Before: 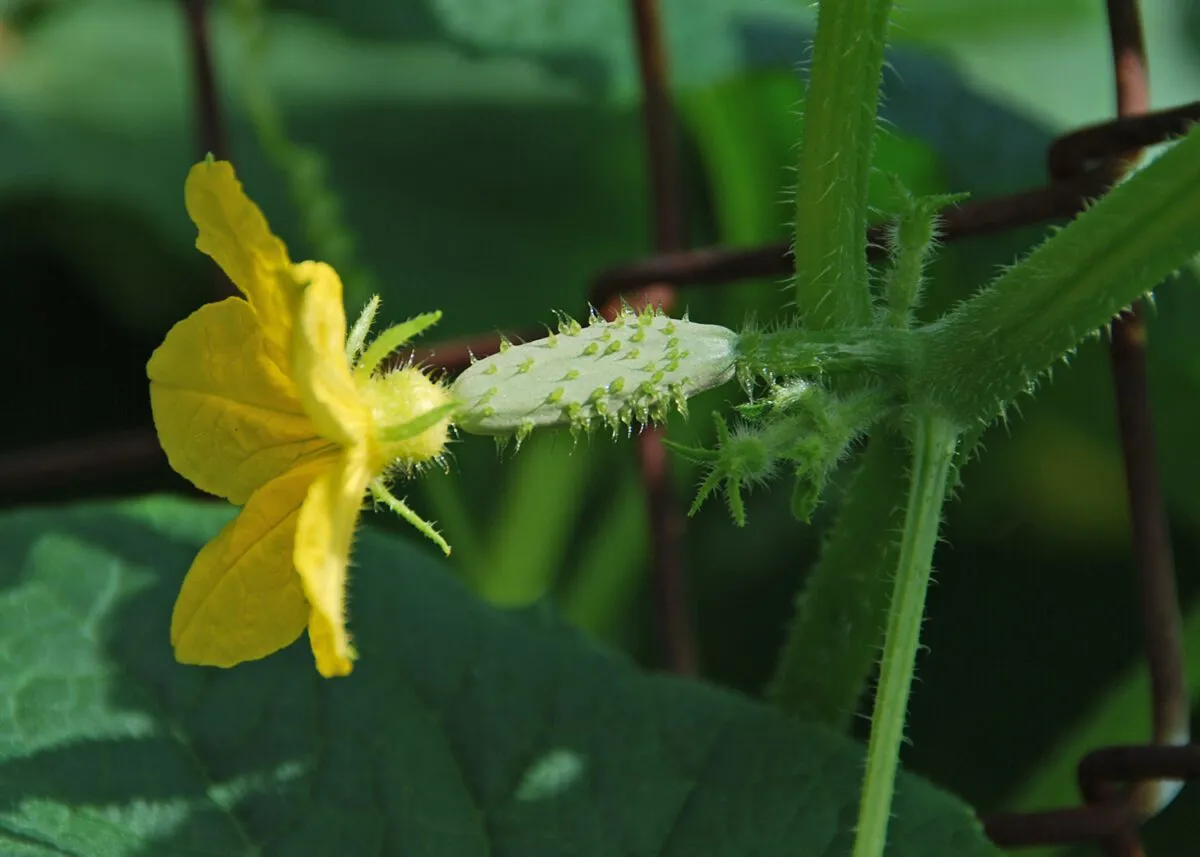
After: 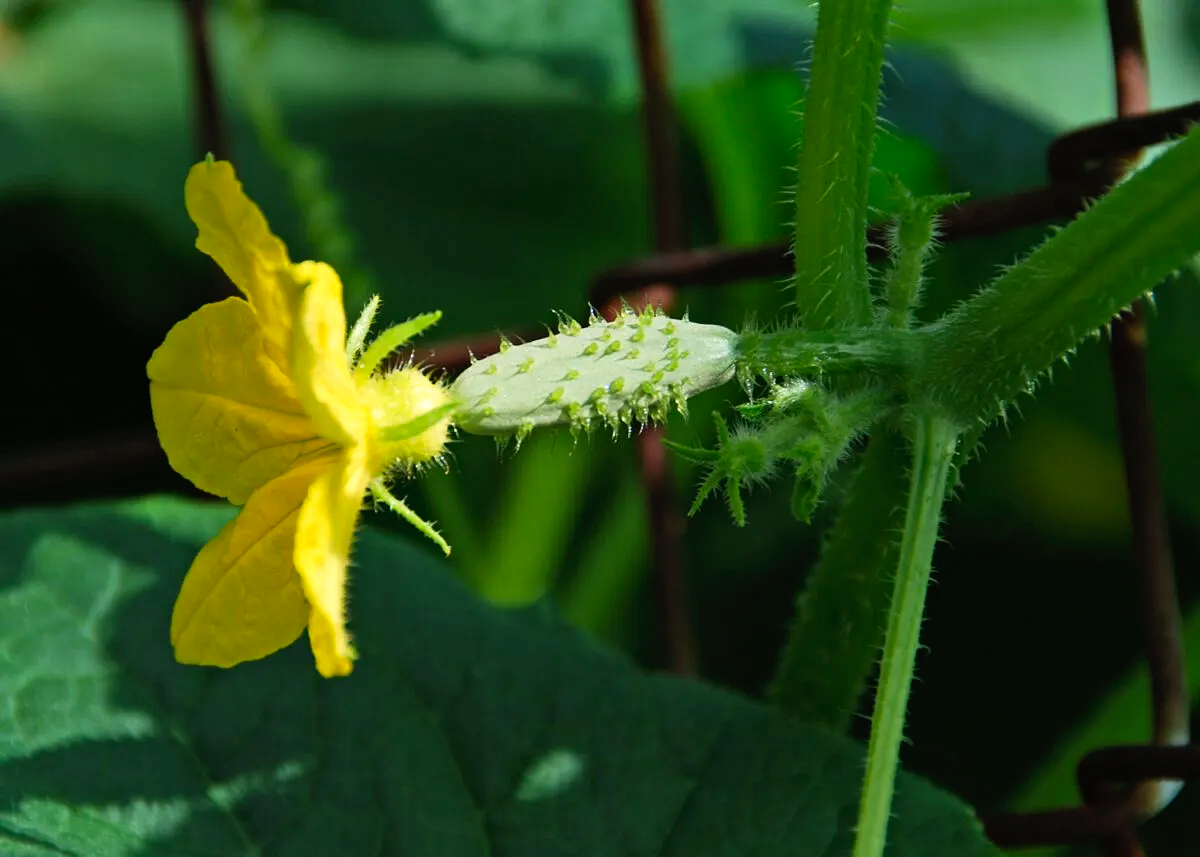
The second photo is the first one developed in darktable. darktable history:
tone curve: curves: ch0 [(0, 0) (0.003, 0.001) (0.011, 0.005) (0.025, 0.01) (0.044, 0.019) (0.069, 0.029) (0.1, 0.042) (0.136, 0.078) (0.177, 0.129) (0.224, 0.182) (0.277, 0.246) (0.335, 0.318) (0.399, 0.396) (0.468, 0.481) (0.543, 0.573) (0.623, 0.672) (0.709, 0.777) (0.801, 0.881) (0.898, 0.975) (1, 1)], preserve colors none
